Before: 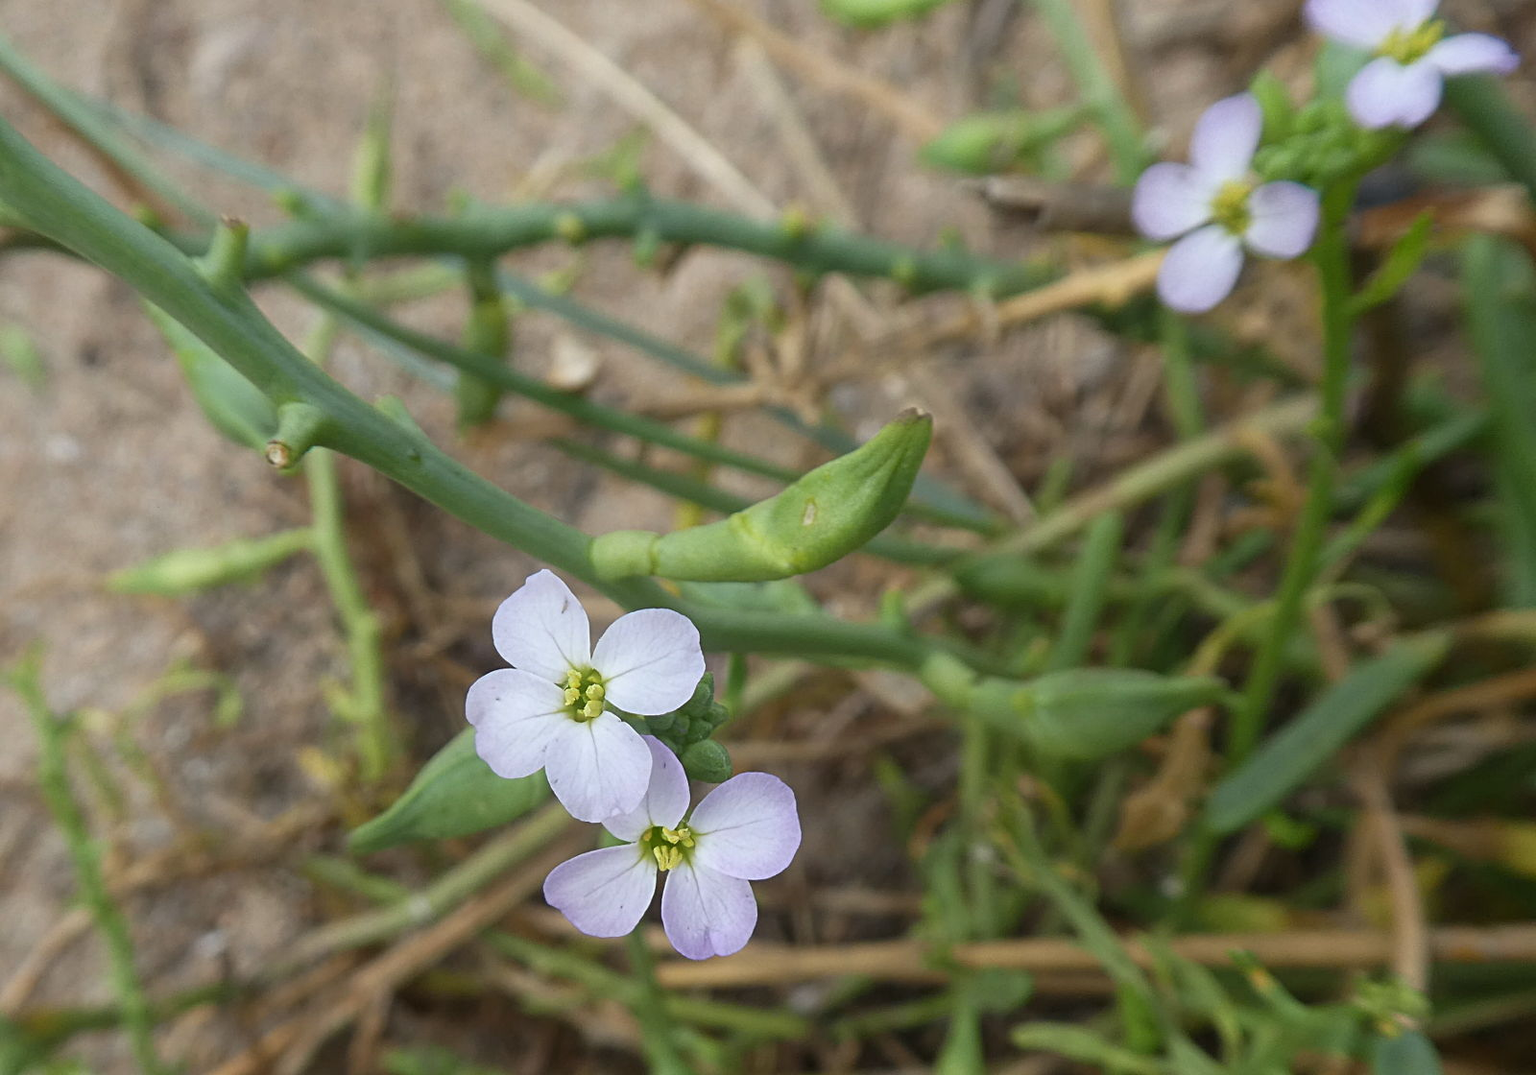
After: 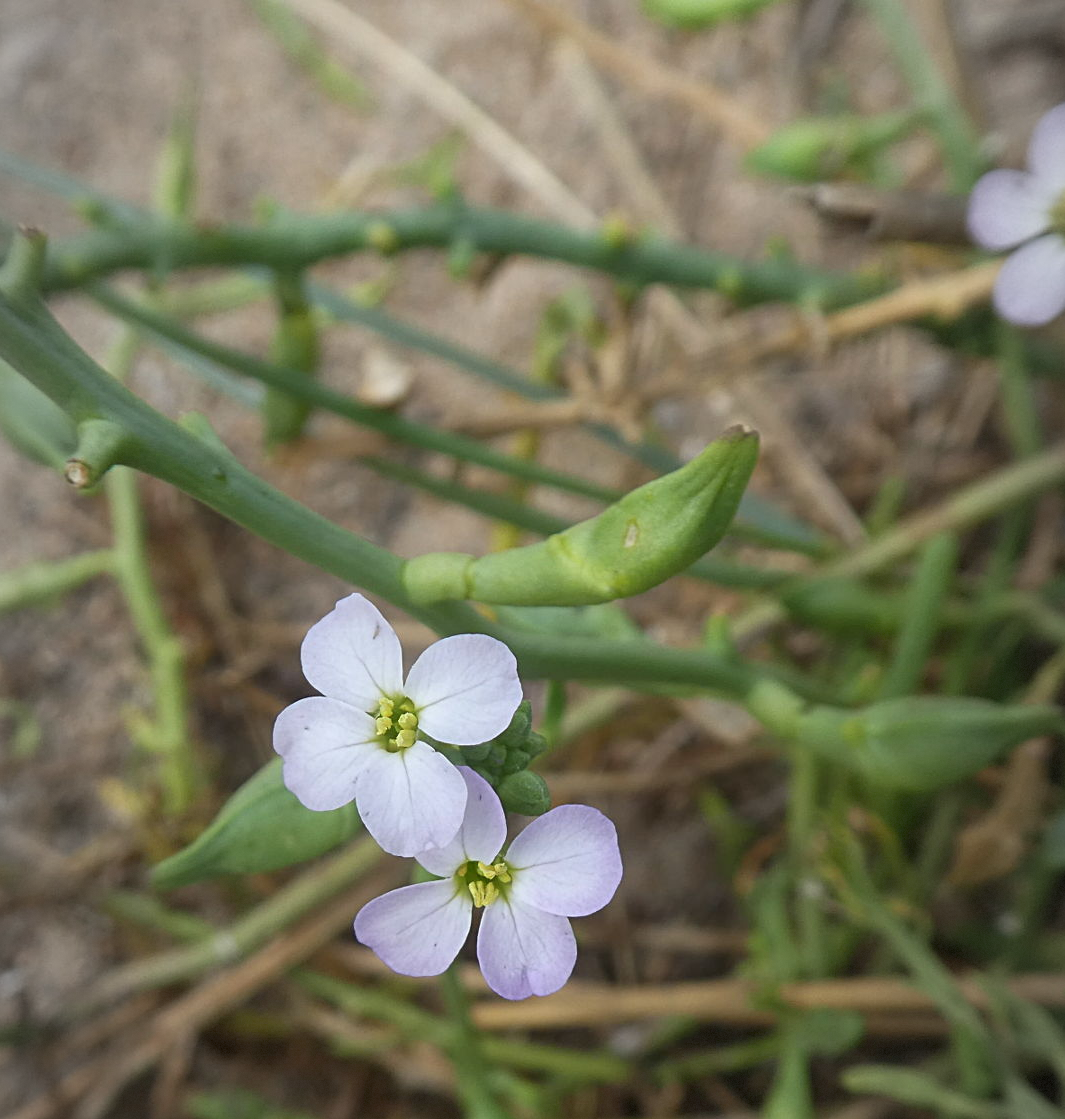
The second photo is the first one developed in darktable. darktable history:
crop and rotate: left 13.349%, right 20.05%
vignetting: fall-off start 97.01%, fall-off radius 100.82%, brightness -0.284, width/height ratio 0.614, dithering 8-bit output, unbound false
